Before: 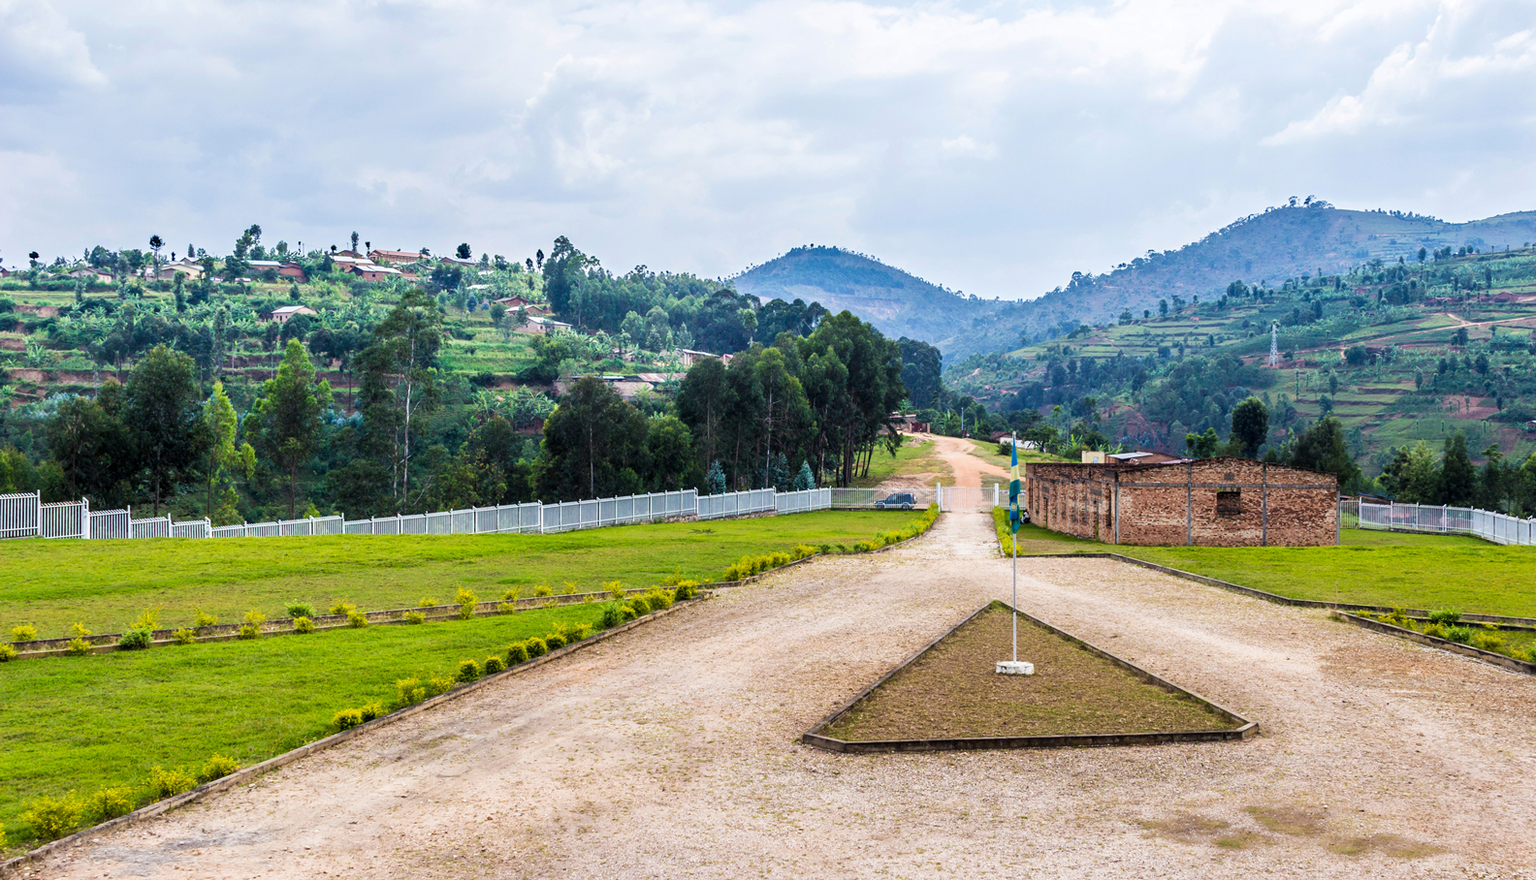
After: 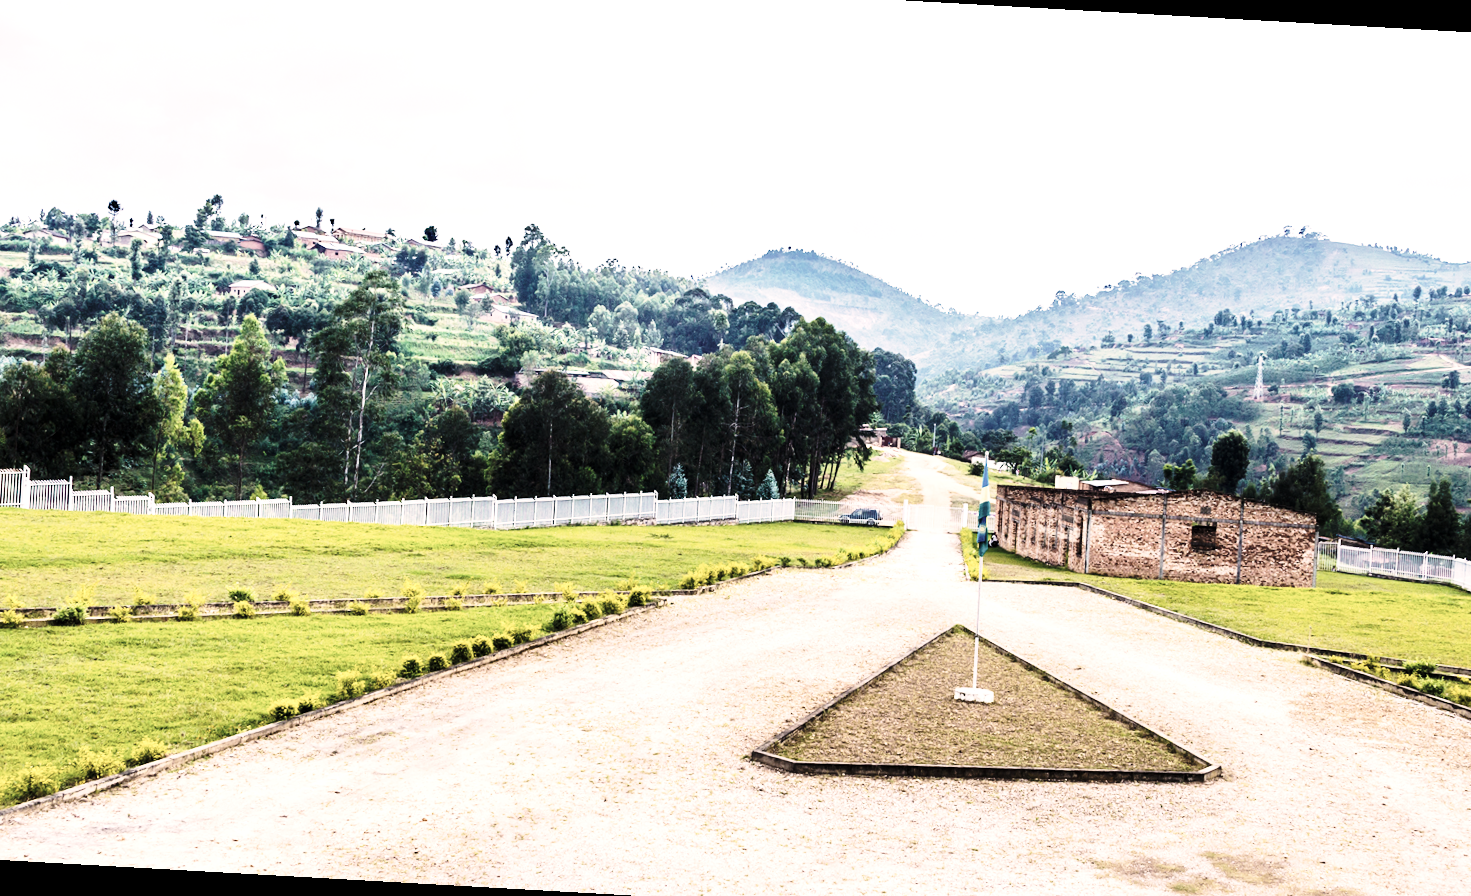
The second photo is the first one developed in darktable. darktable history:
exposure: compensate highlight preservation false
base curve: curves: ch0 [(0, 0) (0.028, 0.03) (0.121, 0.232) (0.46, 0.748) (0.859, 0.968) (1, 1)], preserve colors none
tone equalizer: -8 EV -0.777 EV, -7 EV -0.736 EV, -6 EV -0.597 EV, -5 EV -0.415 EV, -3 EV 0.368 EV, -2 EV 0.6 EV, -1 EV 0.682 EV, +0 EV 0.742 EV, edges refinement/feathering 500, mask exposure compensation -1.57 EV, preserve details no
crop and rotate: angle -3.22°, left 5.116%, top 5.22%, right 4.743%, bottom 4.71%
color correction: highlights a* 5.6, highlights b* 5.18, saturation 0.628
